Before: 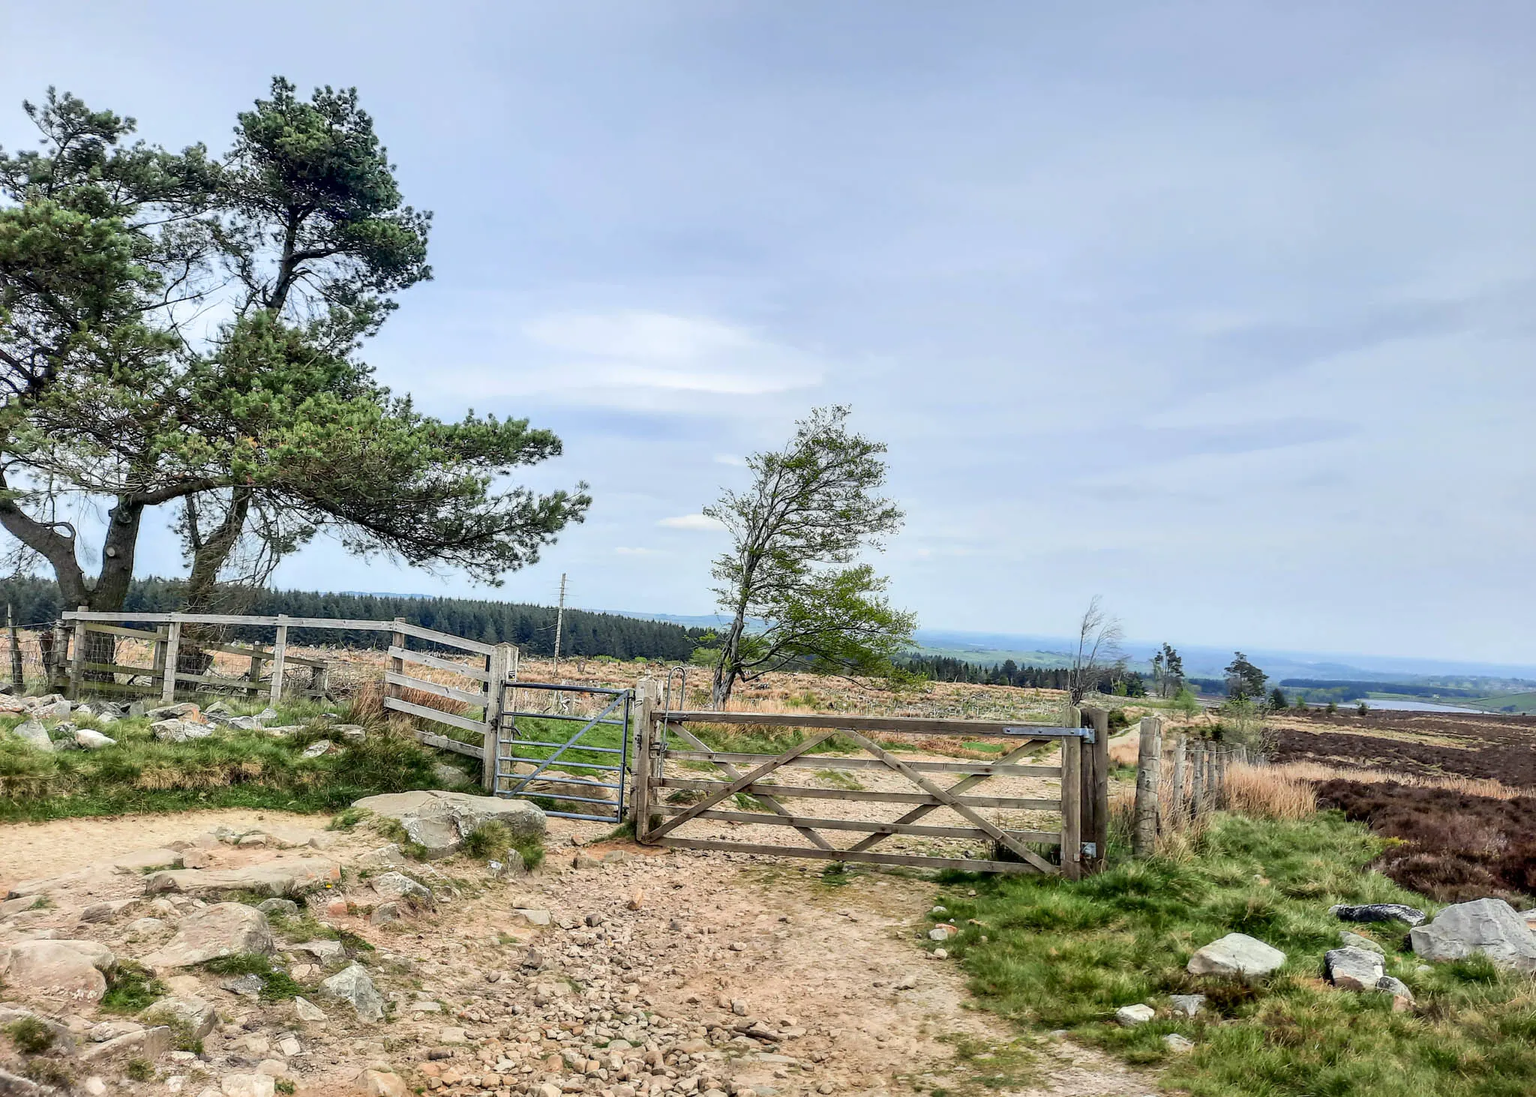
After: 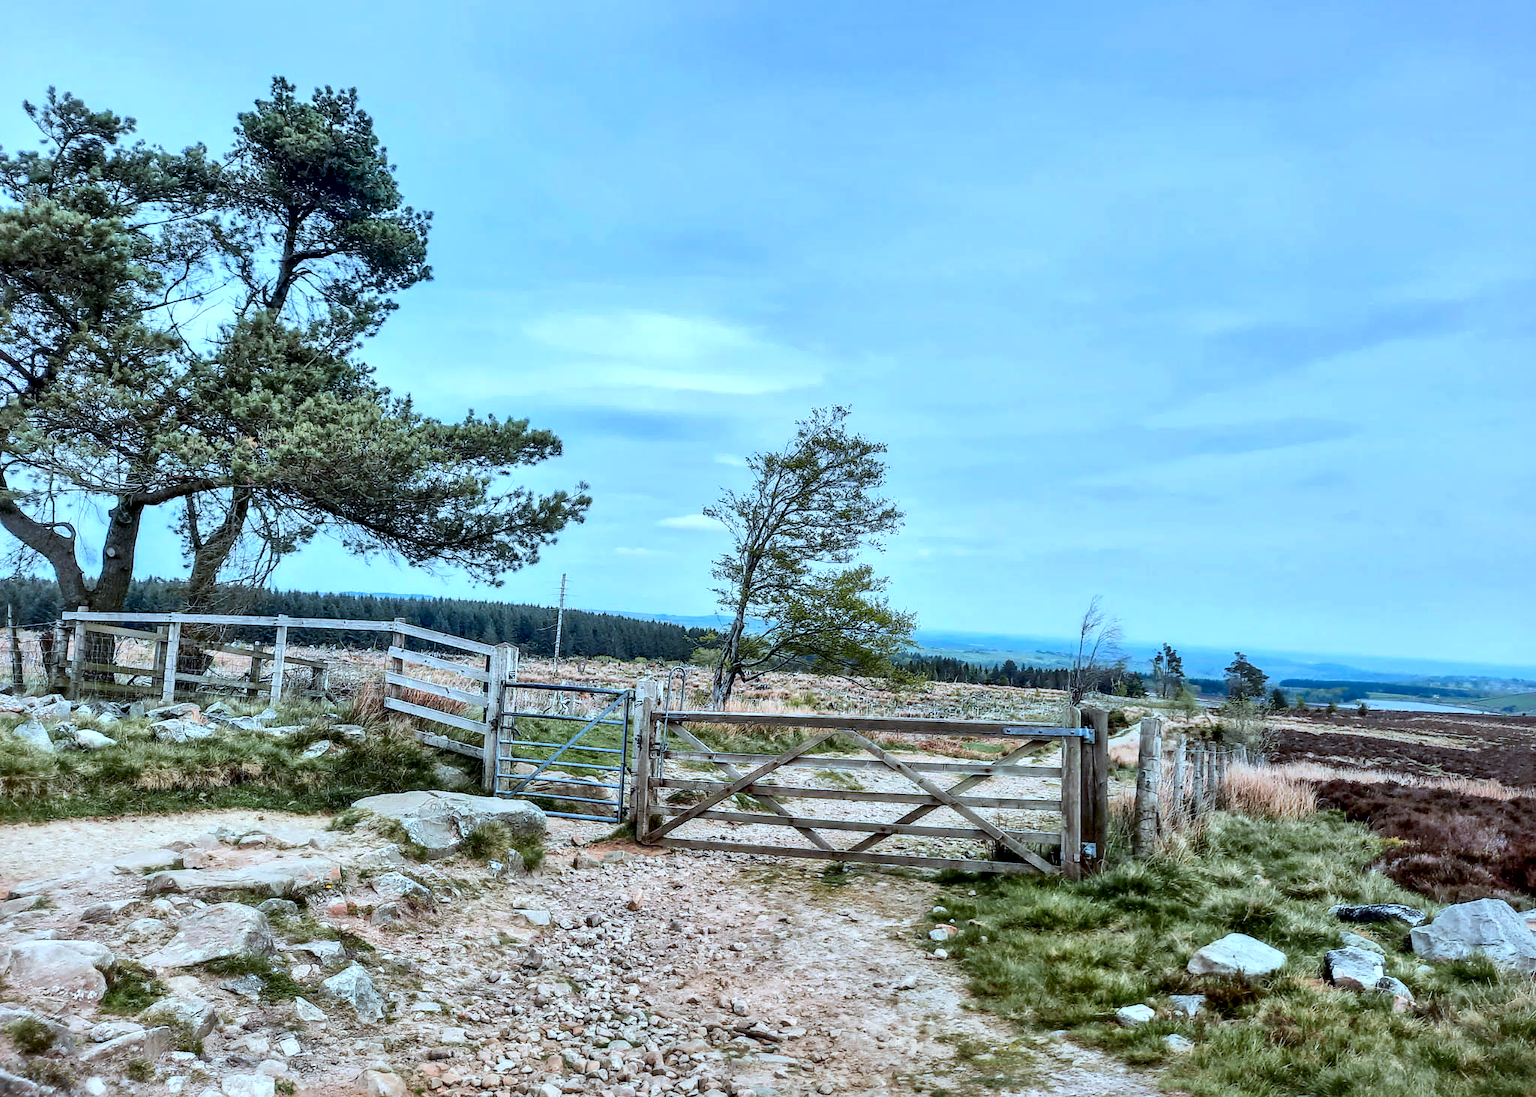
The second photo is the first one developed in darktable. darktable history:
color zones: curves: ch1 [(0.309, 0.524) (0.41, 0.329) (0.508, 0.509)]; ch2 [(0.25, 0.457) (0.75, 0.5)]
color correction: highlights a* -9.35, highlights b* -23.15
local contrast: mode bilateral grid, contrast 50, coarseness 50, detail 150%, midtone range 0.2
white balance: red 1.004, blue 1.024
